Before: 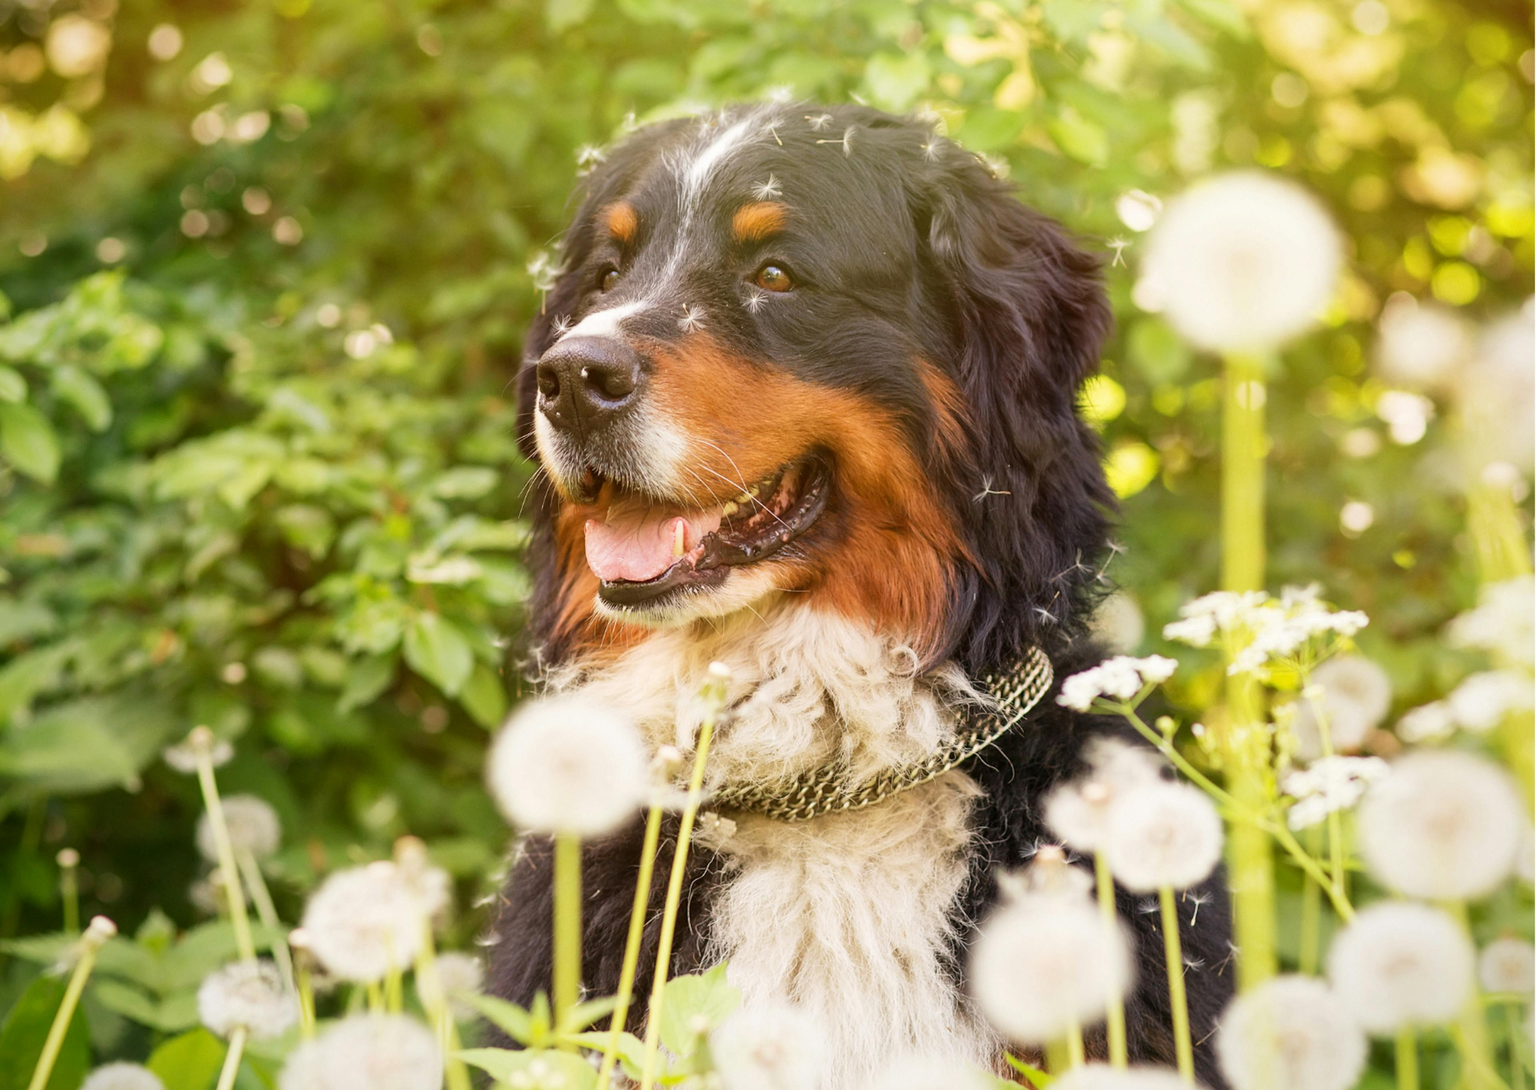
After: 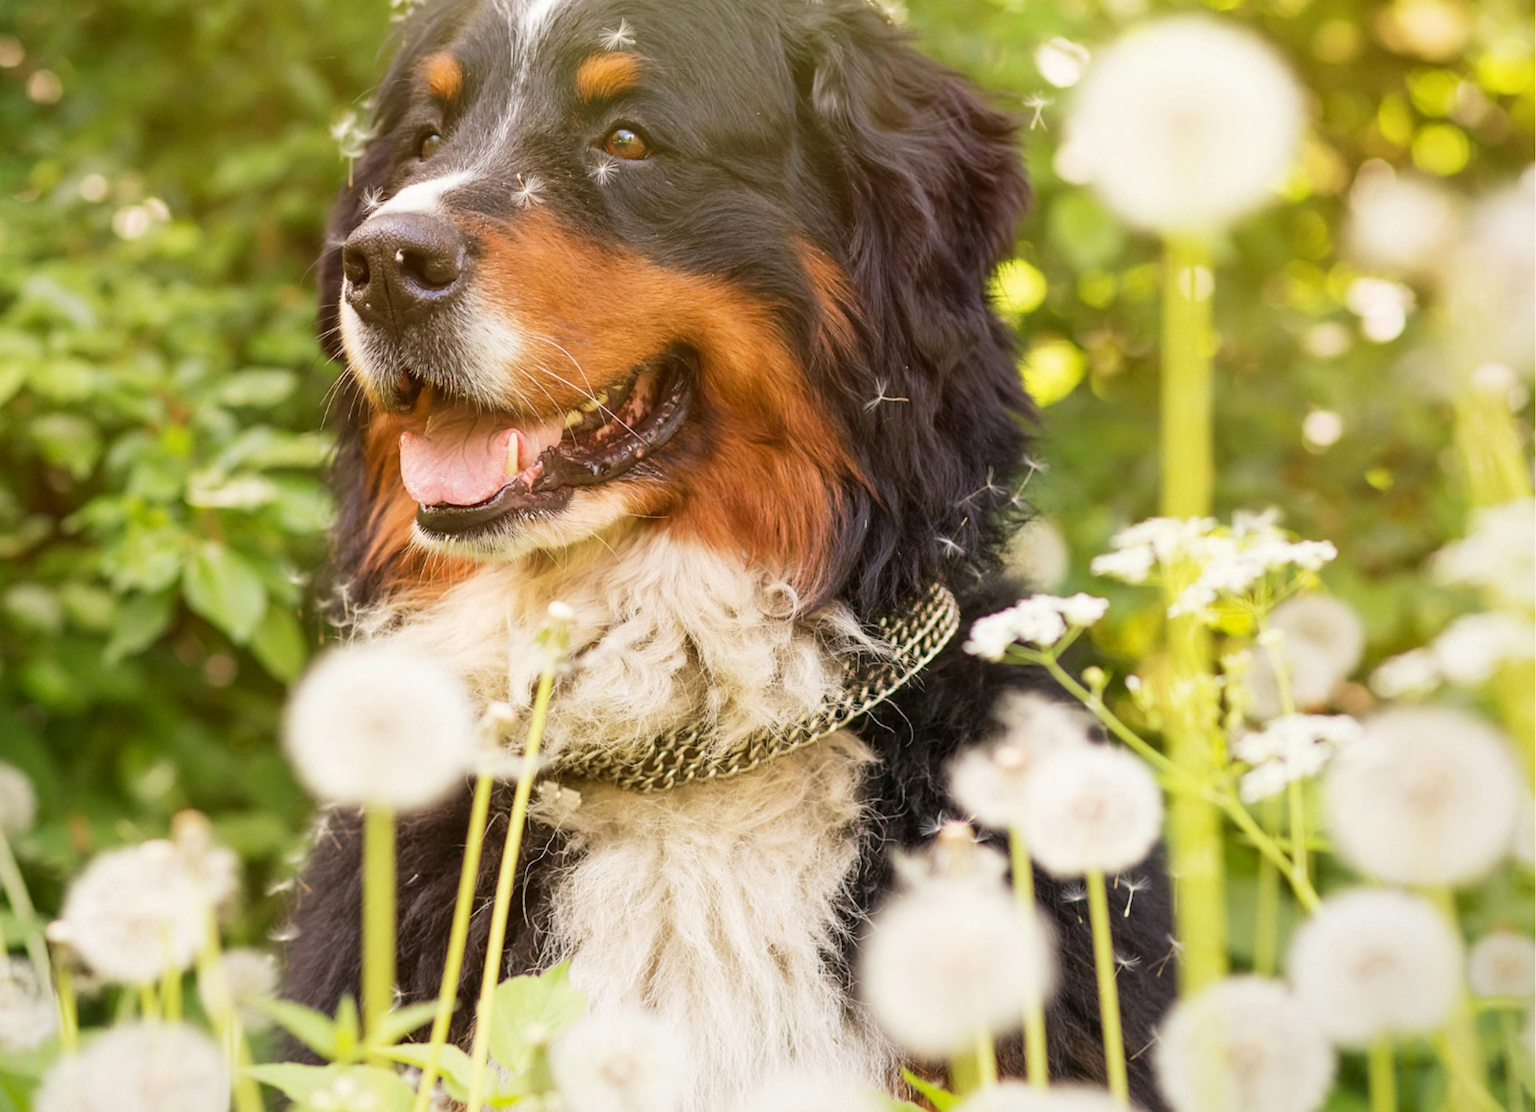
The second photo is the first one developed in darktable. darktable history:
crop: left 16.31%, top 14.559%
